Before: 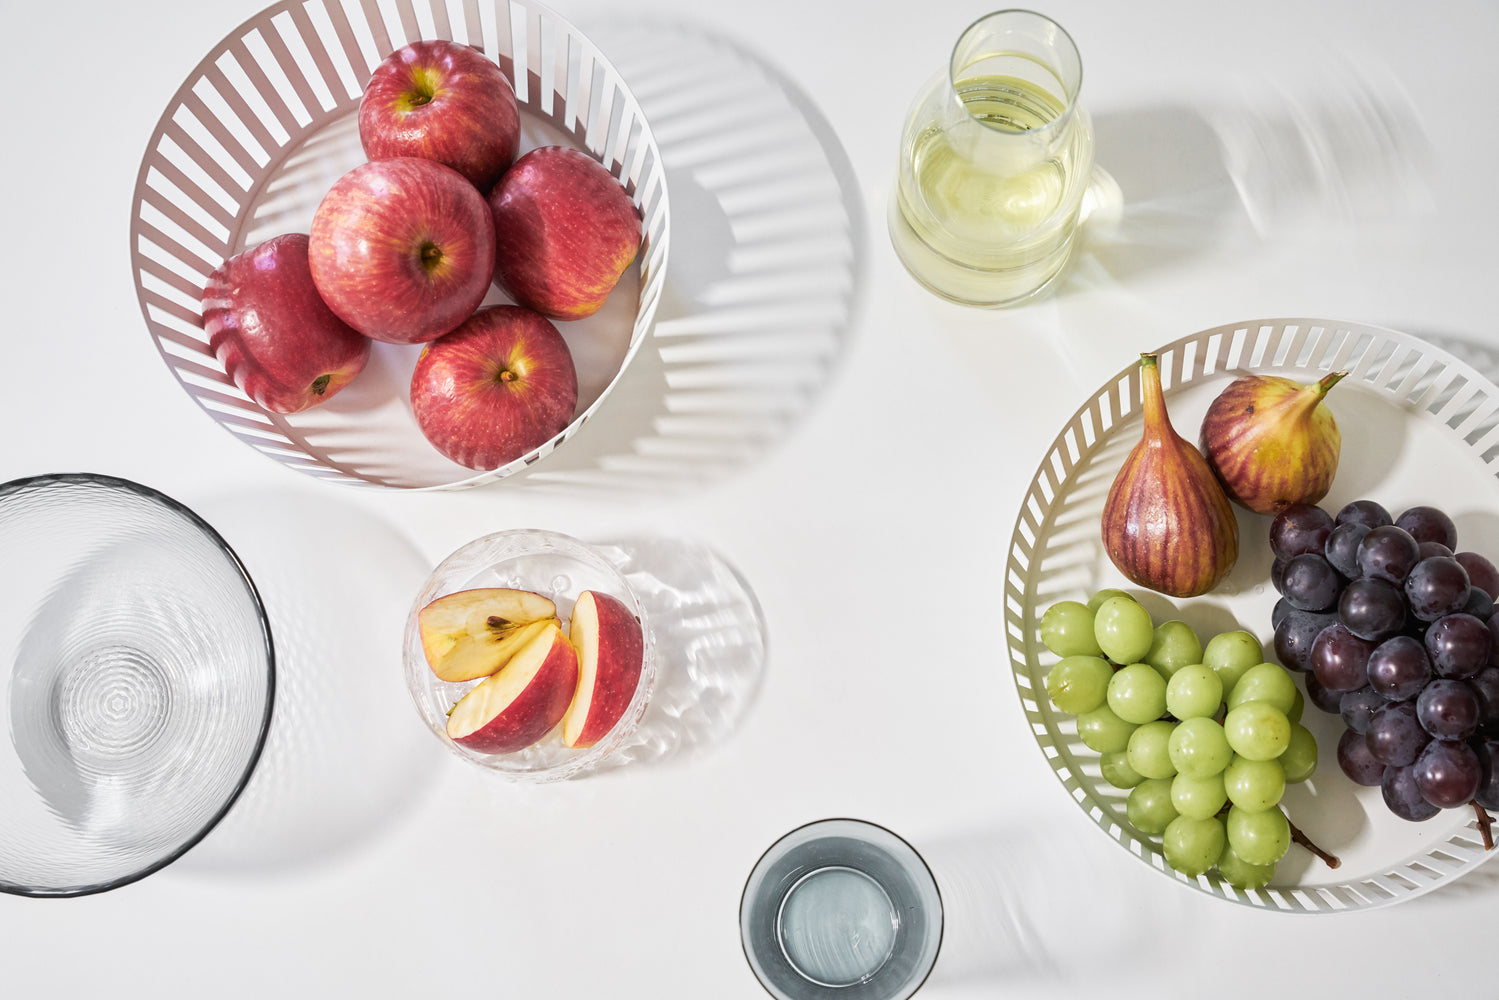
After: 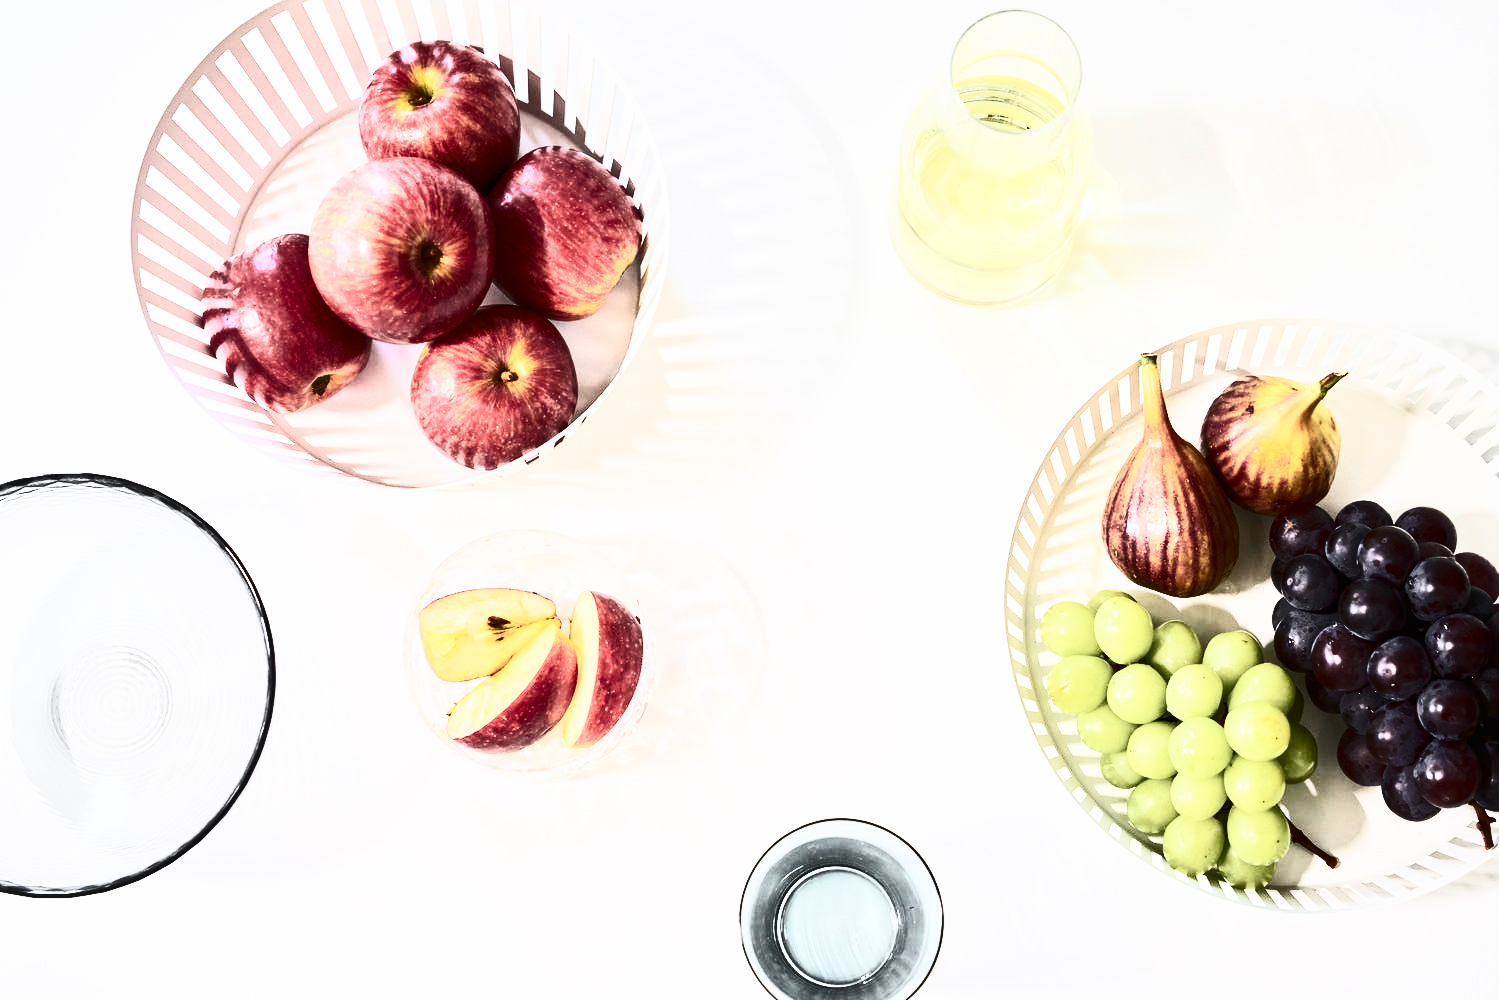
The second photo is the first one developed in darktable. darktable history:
contrast brightness saturation: contrast 0.912, brightness 0.205
